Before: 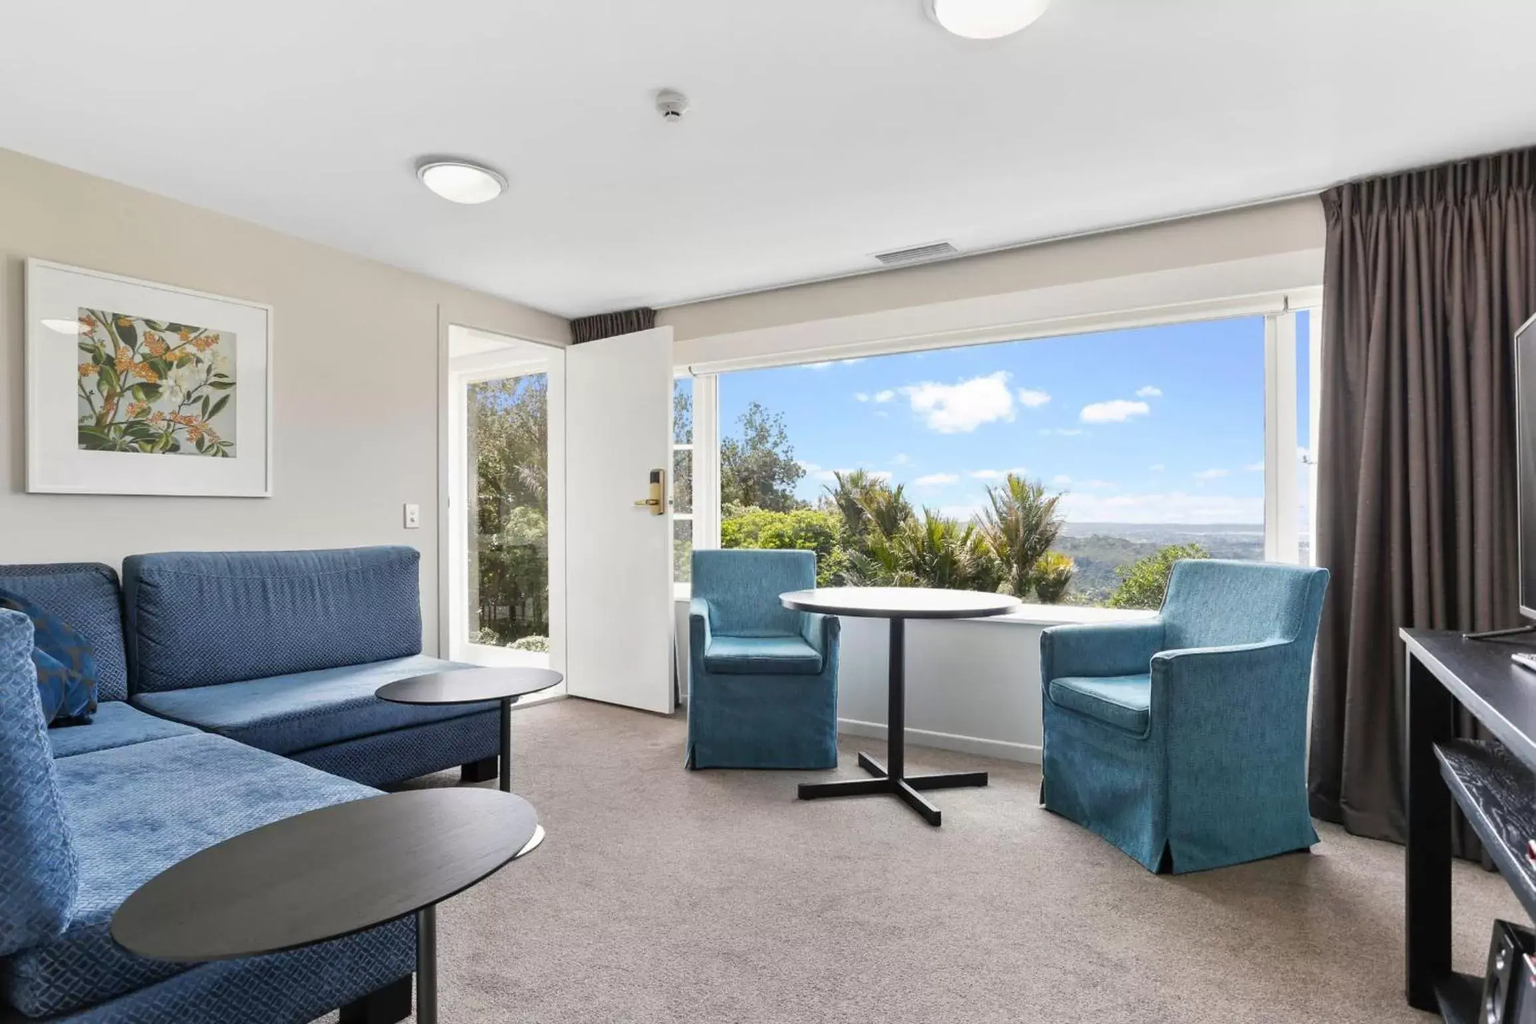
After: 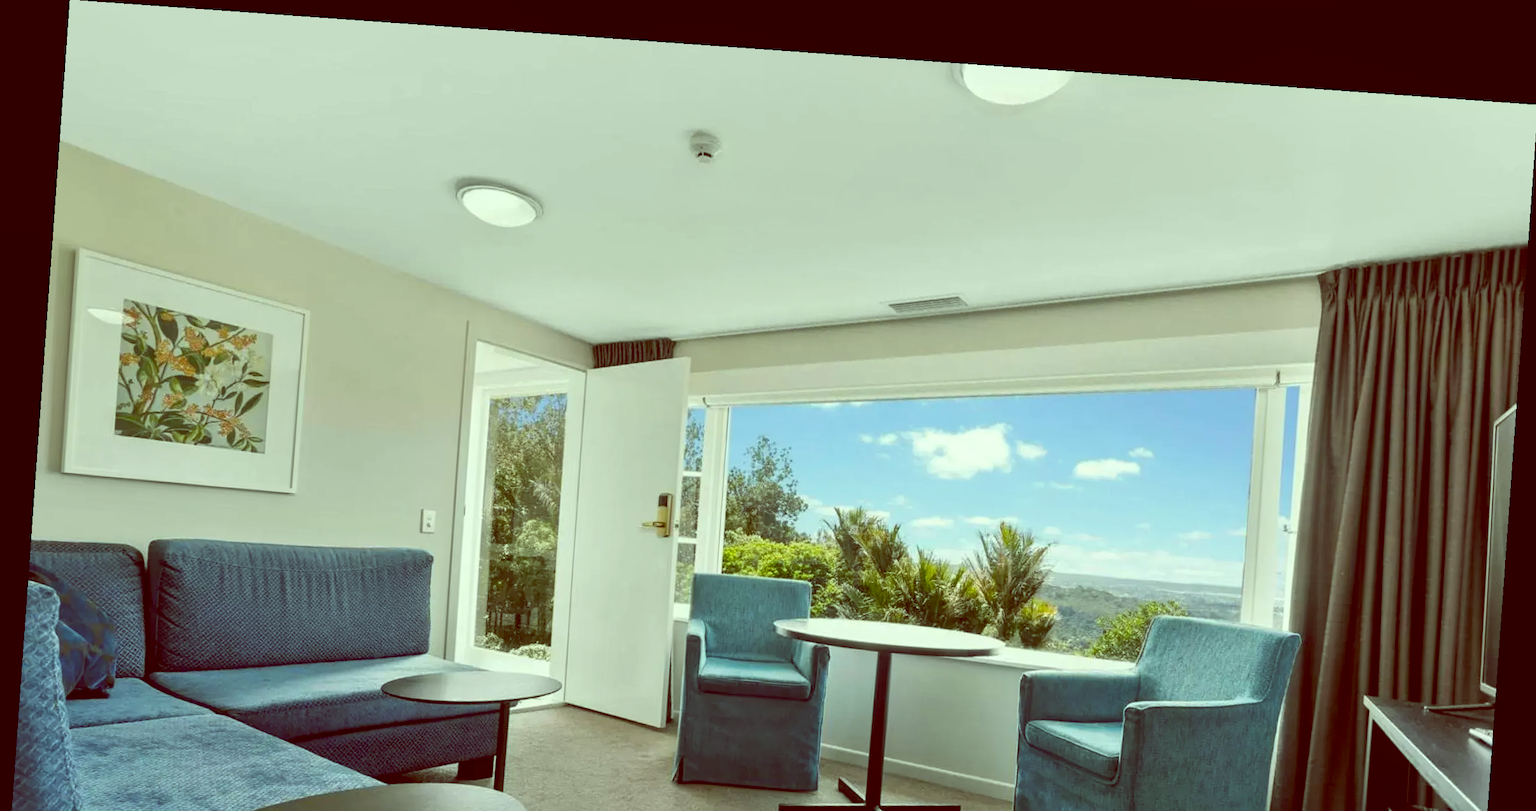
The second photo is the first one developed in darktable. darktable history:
crop: bottom 24.967%
local contrast: highlights 100%, shadows 100%, detail 120%, midtone range 0.2
color balance: lift [1, 1.015, 0.987, 0.985], gamma [1, 0.959, 1.042, 0.958], gain [0.927, 0.938, 1.072, 0.928], contrast 1.5%
rotate and perspective: rotation 4.1°, automatic cropping off
